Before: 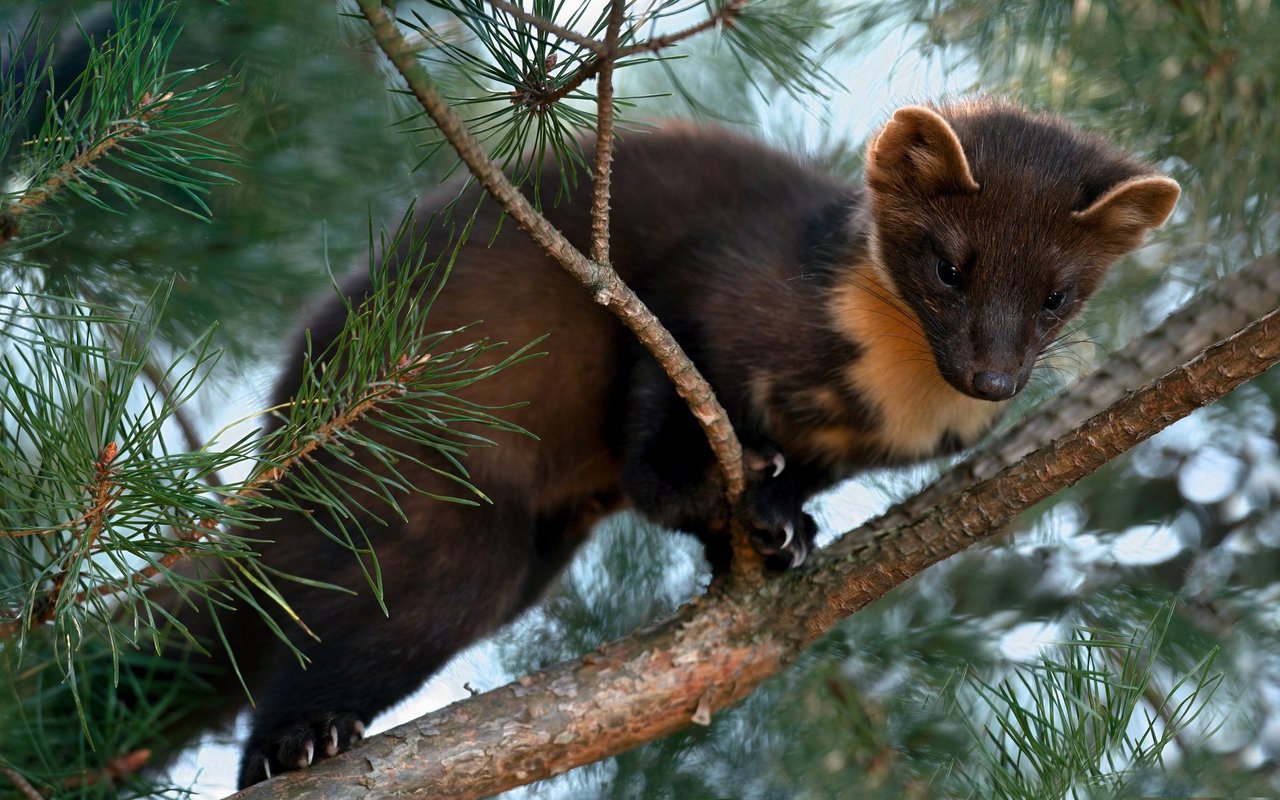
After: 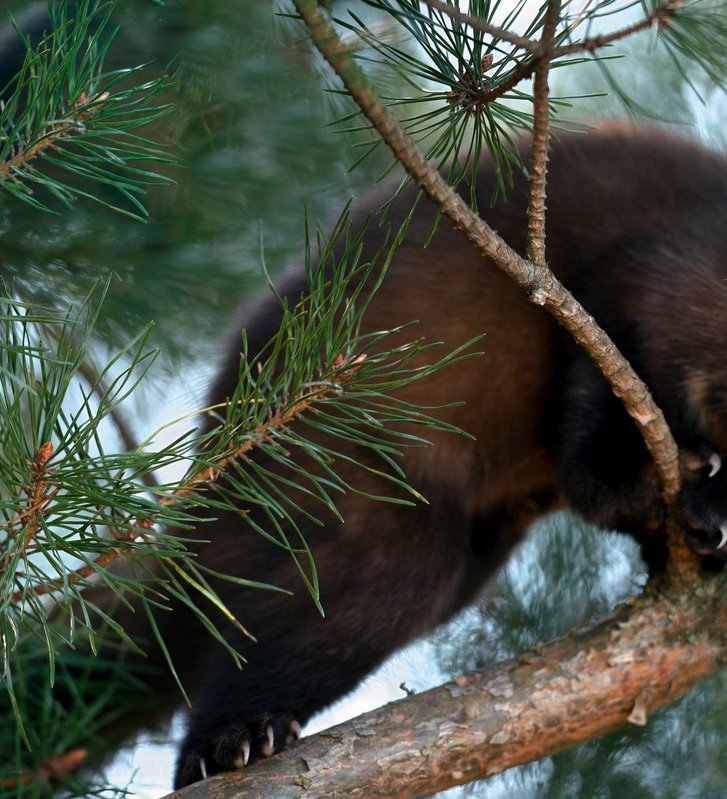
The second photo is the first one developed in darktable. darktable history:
crop: left 5.015%, right 38.177%
